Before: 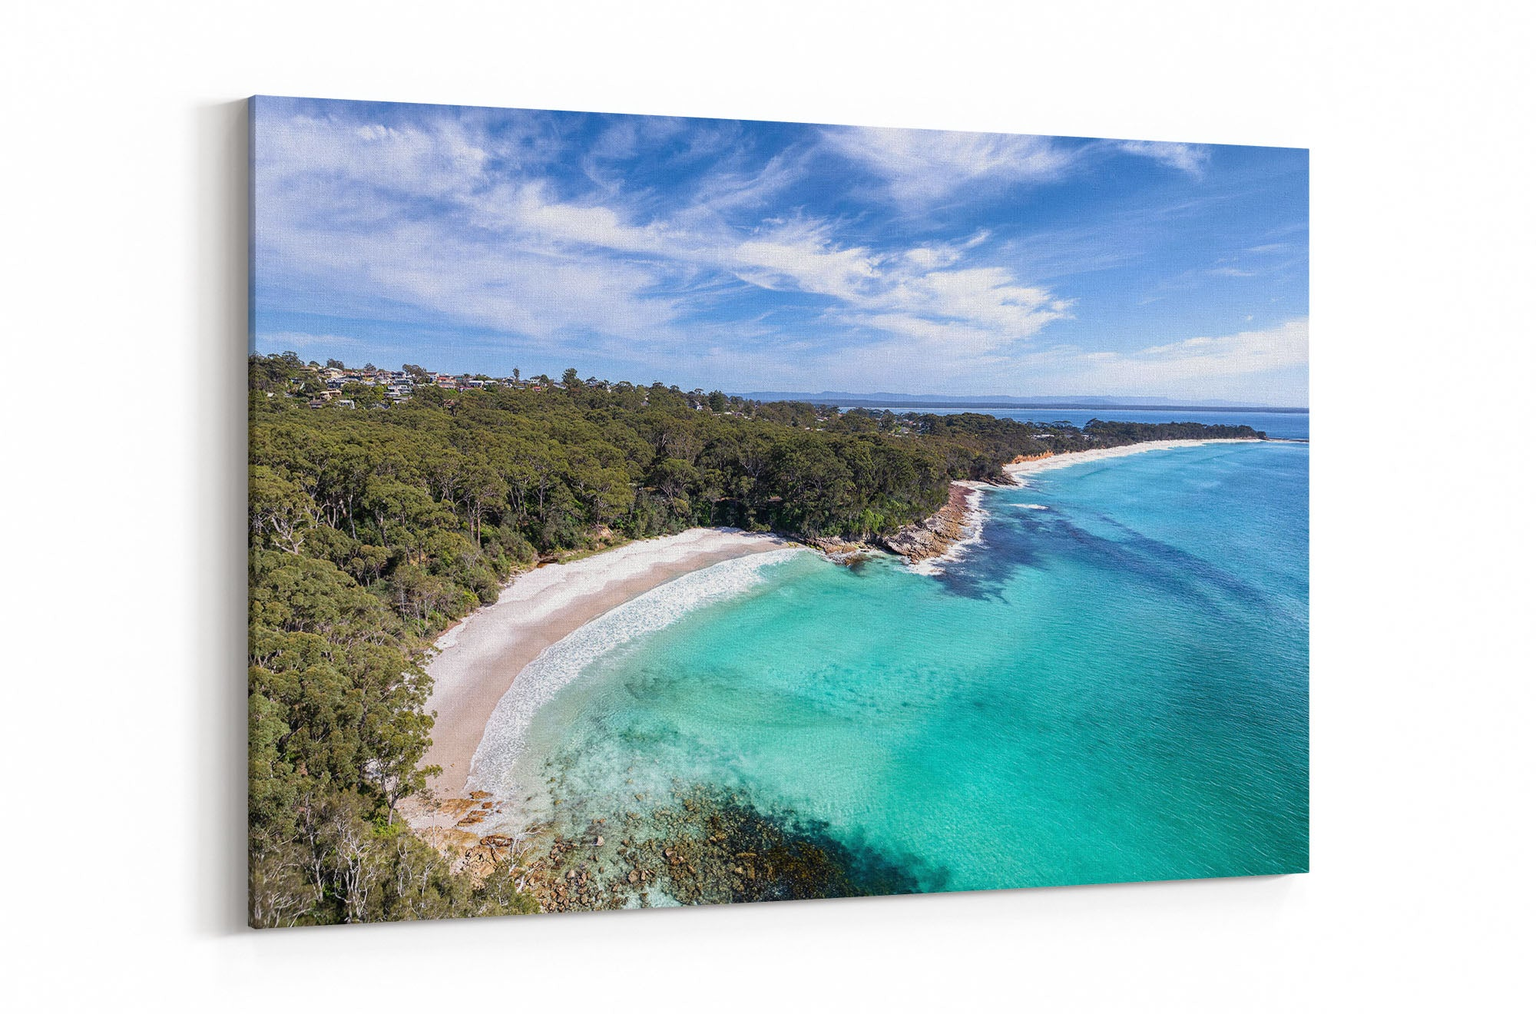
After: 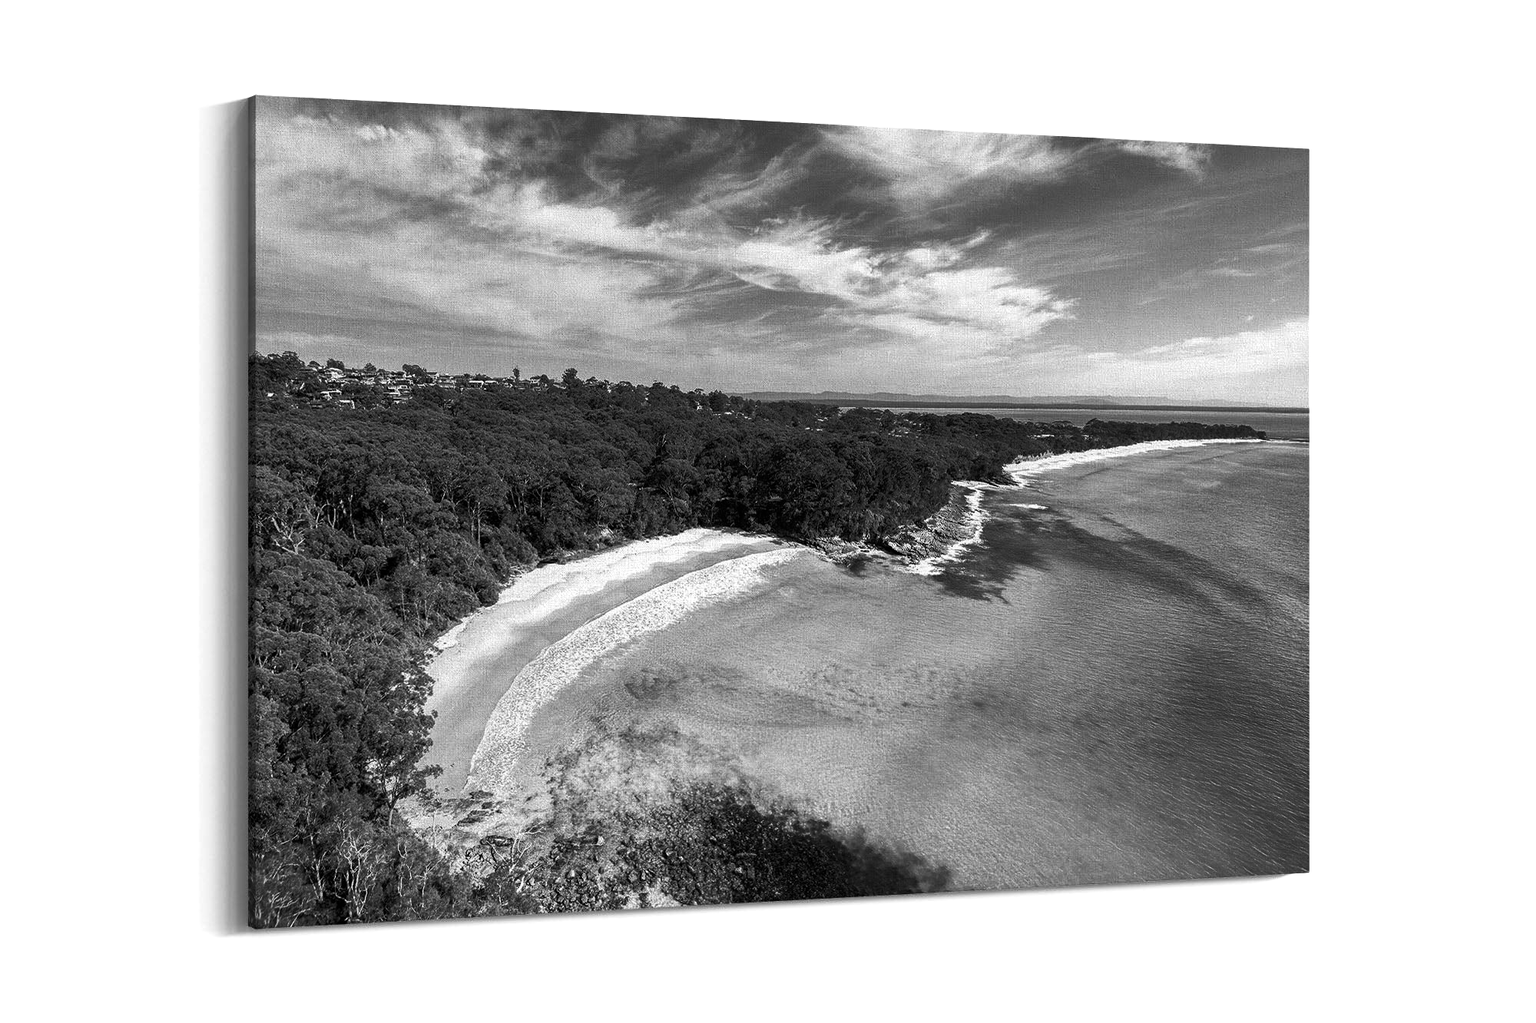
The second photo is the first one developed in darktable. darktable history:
monochrome: on, module defaults
levels: levels [0, 0.51, 1]
tone curve: curves: ch0 [(0, 0) (0.536, 0.402) (1, 1)]
filmic: grey point source 18, black point source -8.65, white point source 2.17, grey point target 18, white point target 100, output power 2.2, latitude stops 2, contrast 1.5, saturation 100
